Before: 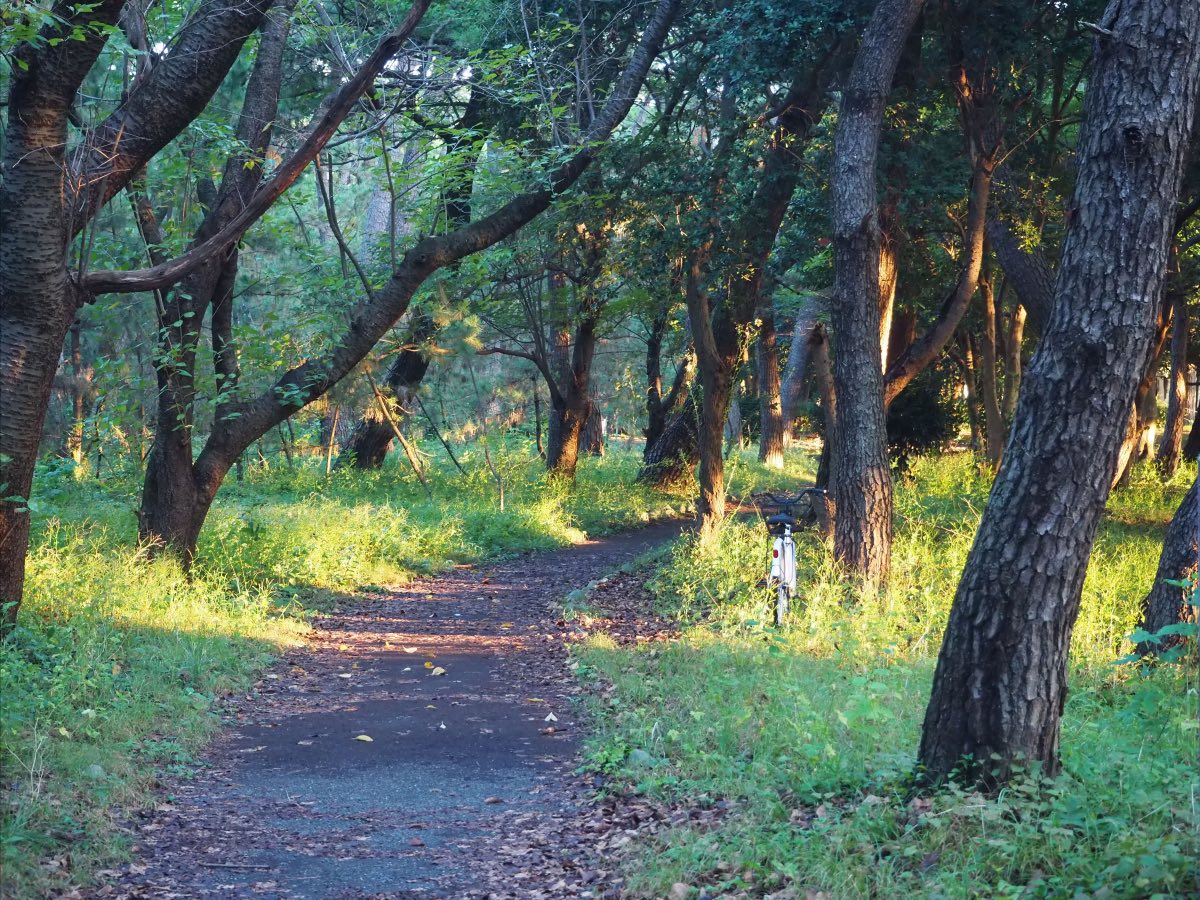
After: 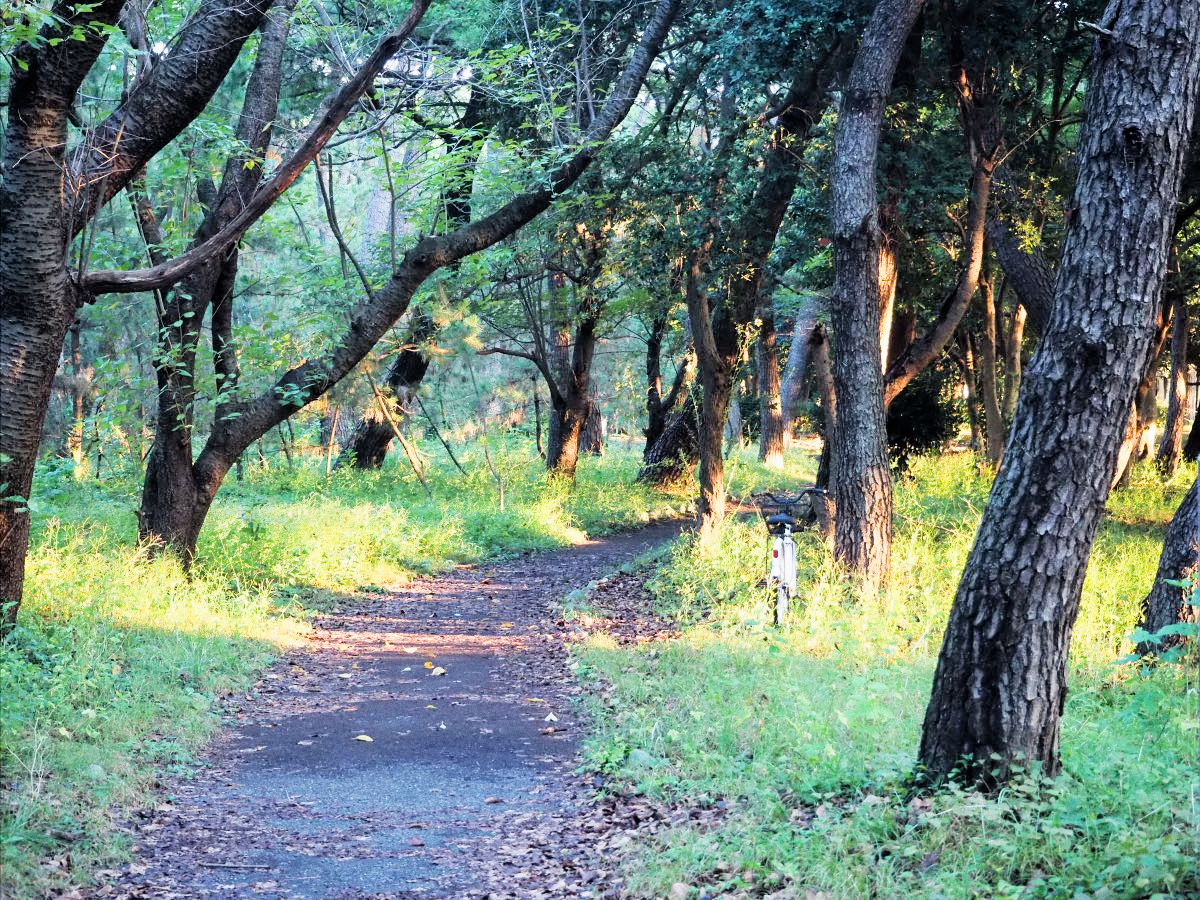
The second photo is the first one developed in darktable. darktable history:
exposure: black level correction 0.001, exposure 1 EV, compensate highlight preservation false
grain: on, module defaults
filmic rgb: black relative exposure -5 EV, hardness 2.88, contrast 1.3, highlights saturation mix -30%
